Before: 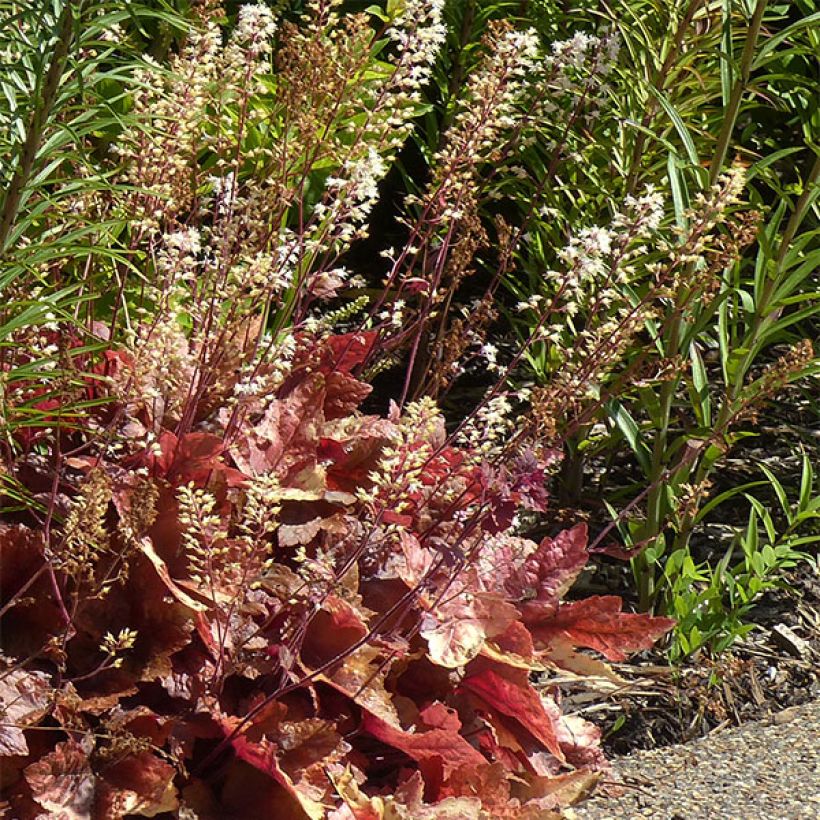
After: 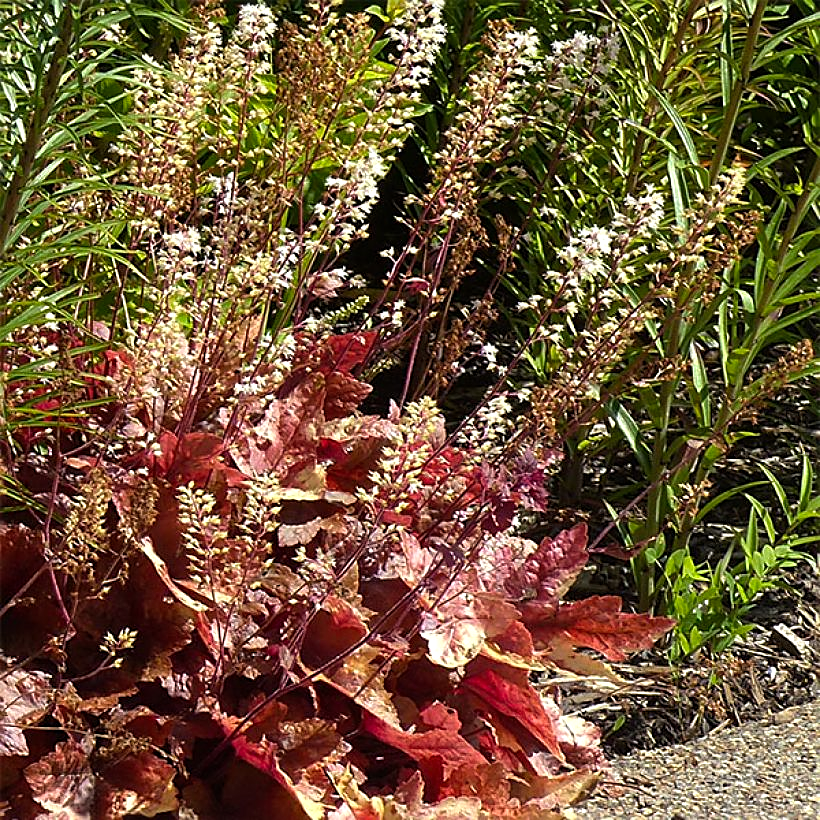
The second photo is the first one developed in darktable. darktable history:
sharpen: on, module defaults
tone equalizer: on, module defaults
color balance: contrast 8.5%, output saturation 105%
